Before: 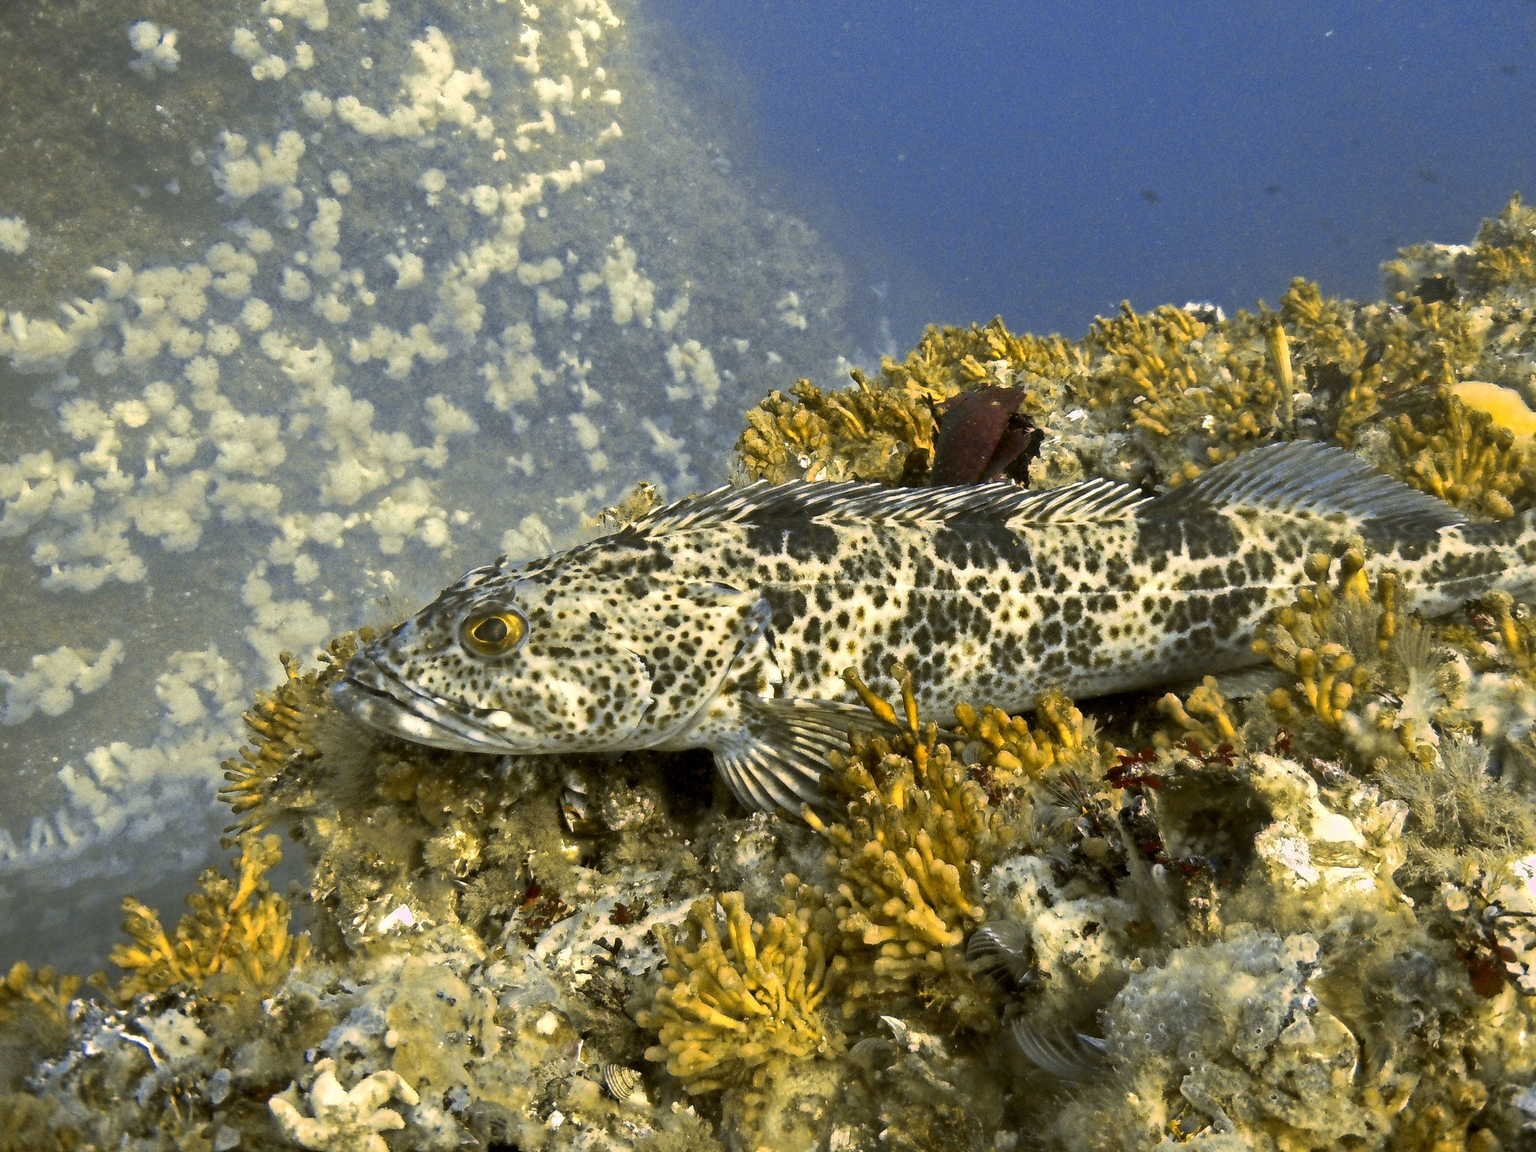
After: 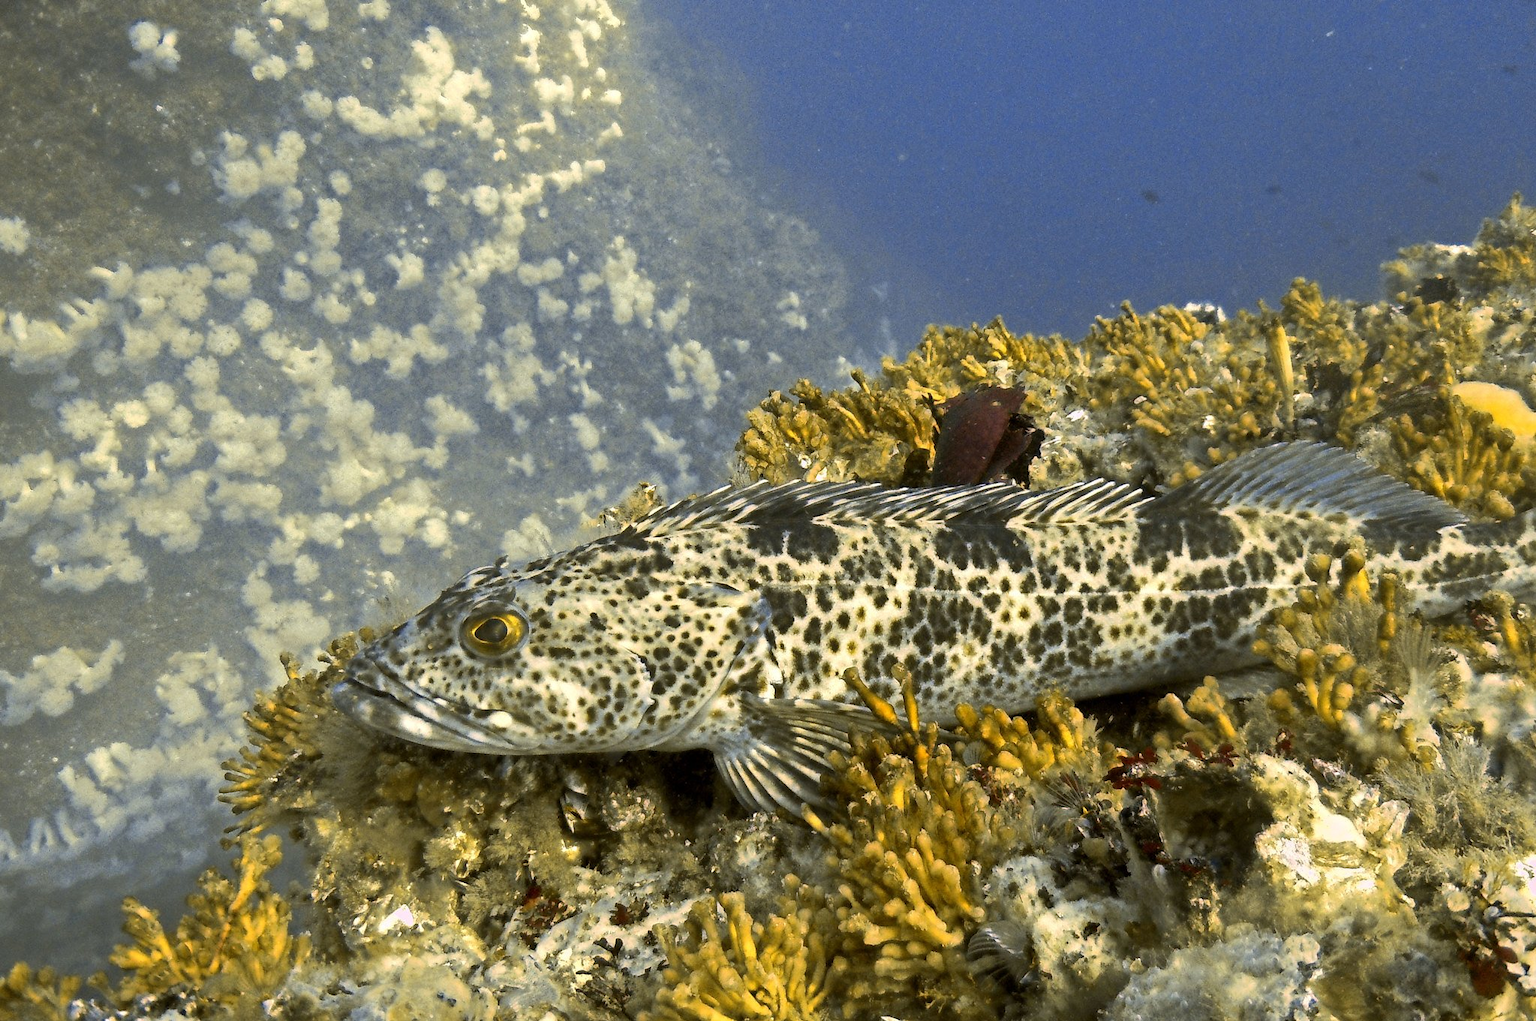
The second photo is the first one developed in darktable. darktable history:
crop and rotate: top 0%, bottom 11.381%
